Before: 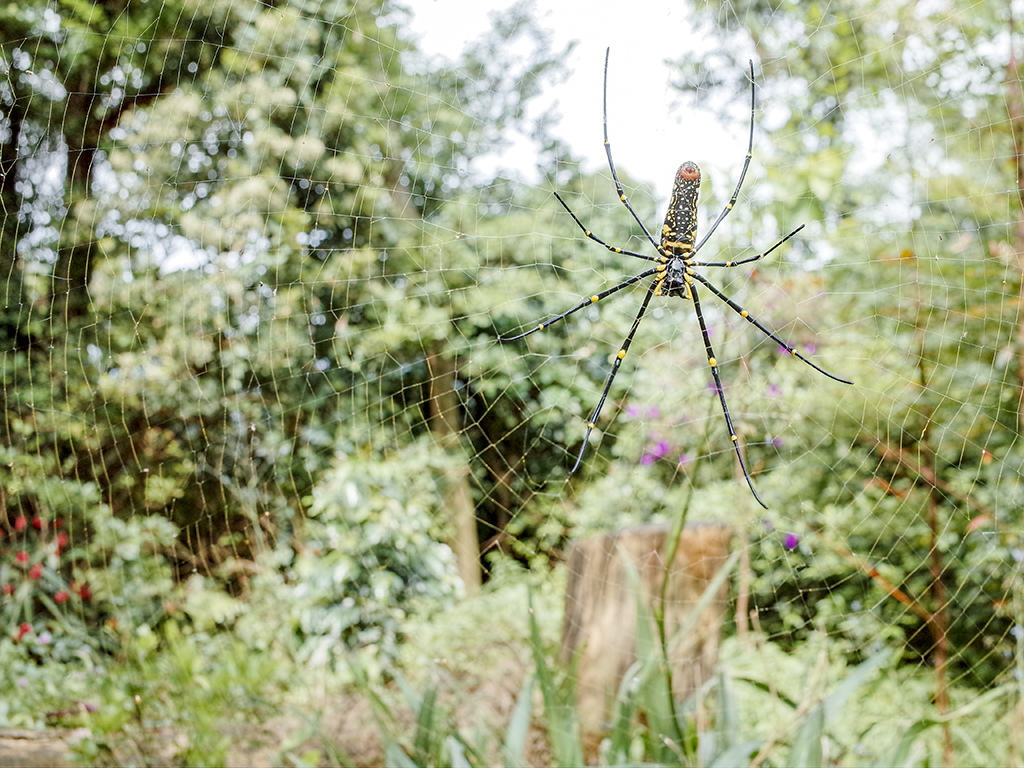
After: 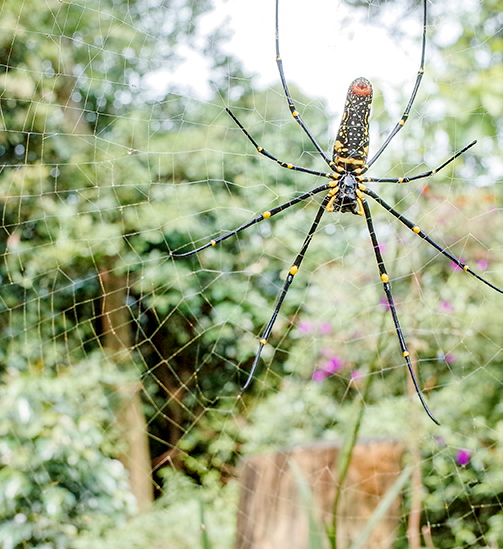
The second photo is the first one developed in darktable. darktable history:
crop: left 32.045%, top 10.965%, right 18.809%, bottom 17.472%
